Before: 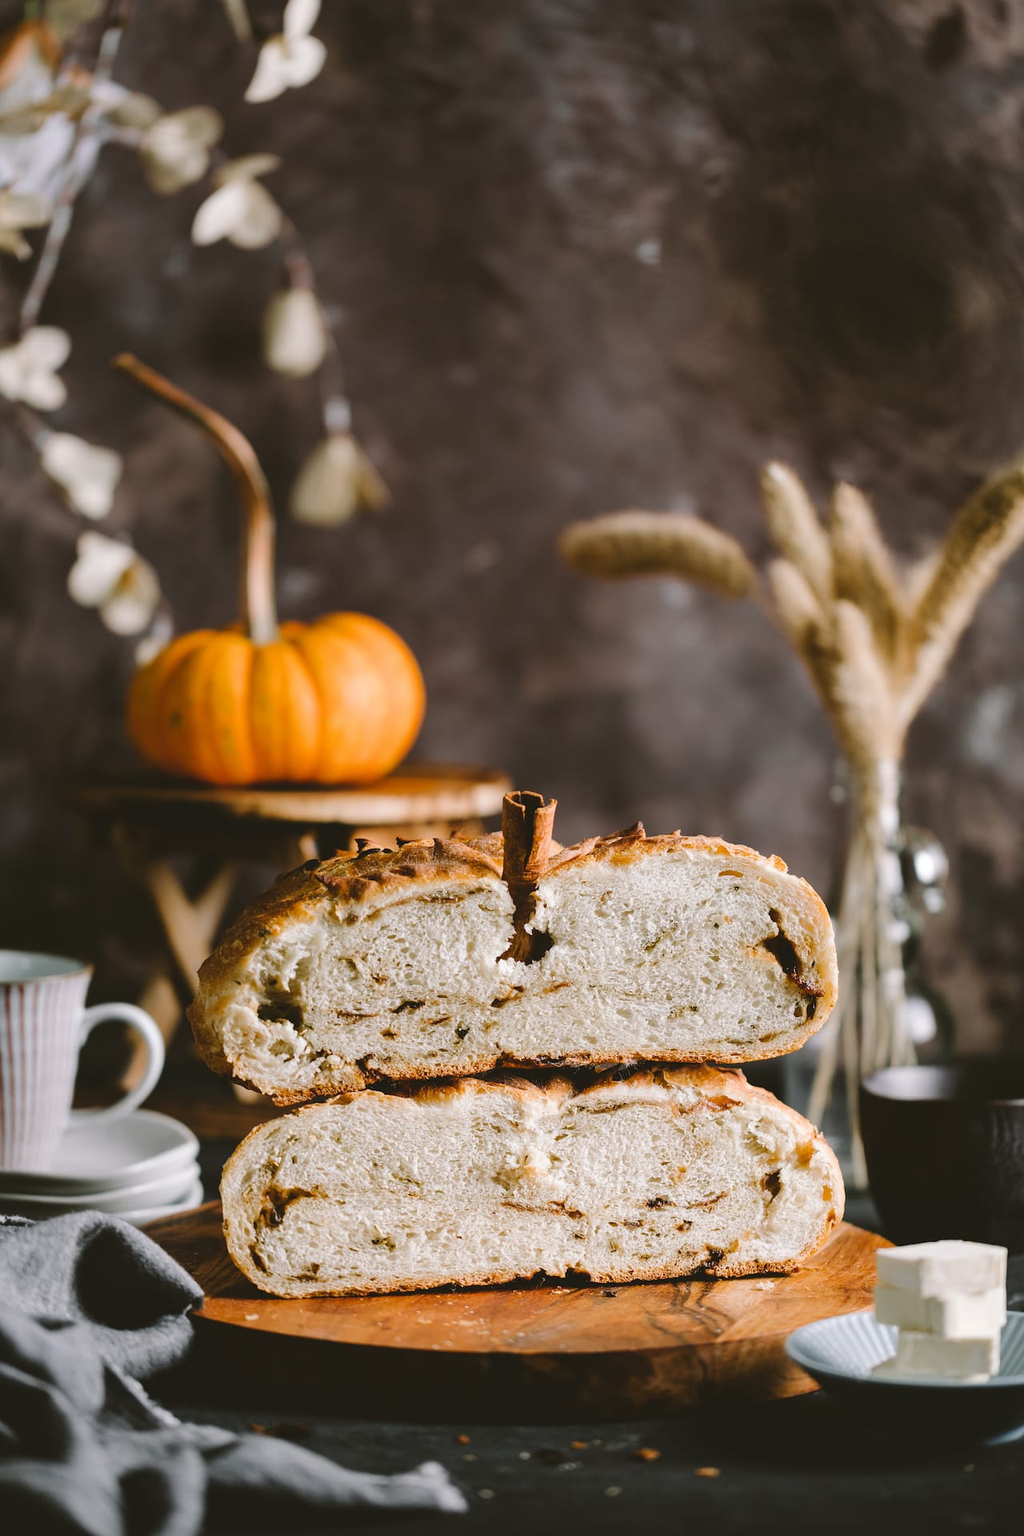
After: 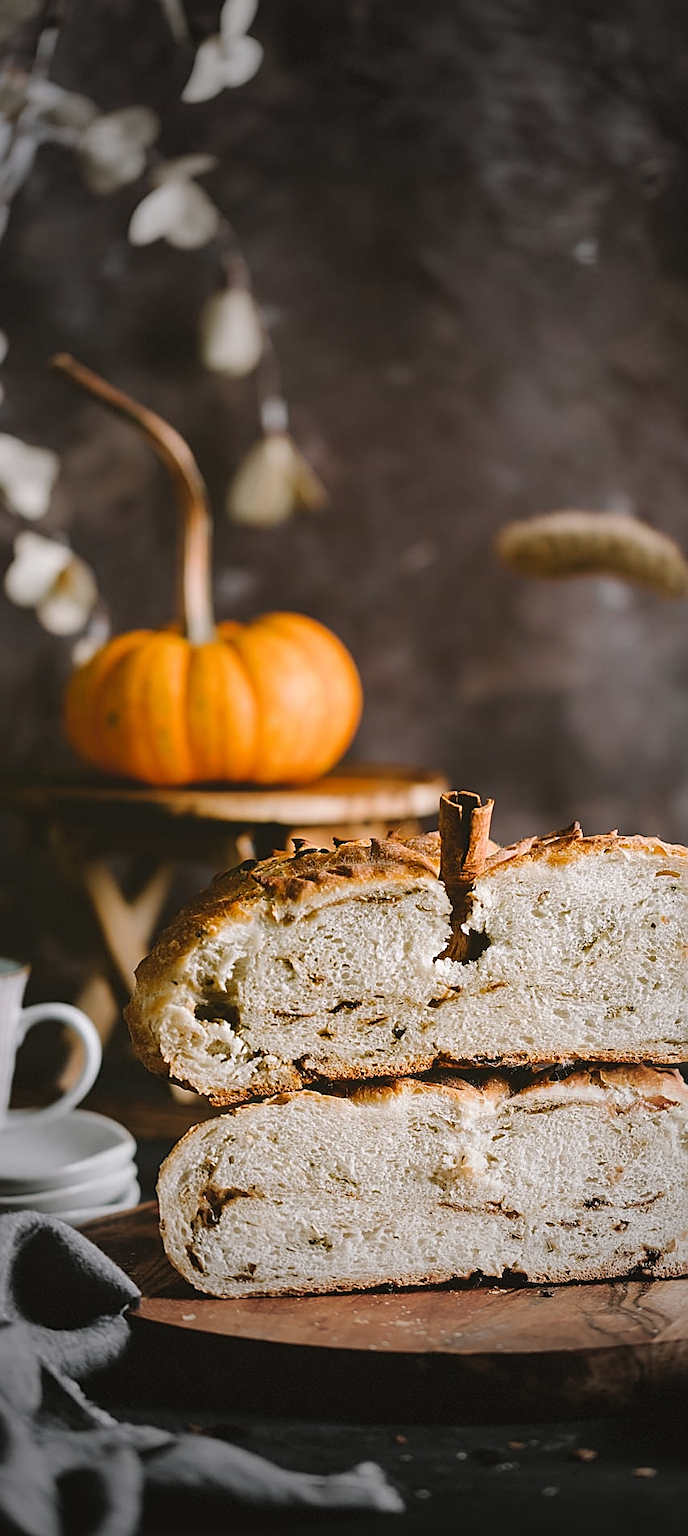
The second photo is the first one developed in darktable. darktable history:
sharpen: amount 0.748
vignetting: fall-off start 33.18%, fall-off radius 64.74%, width/height ratio 0.96, dithering 8-bit output, unbound false
crop and rotate: left 6.2%, right 26.602%
